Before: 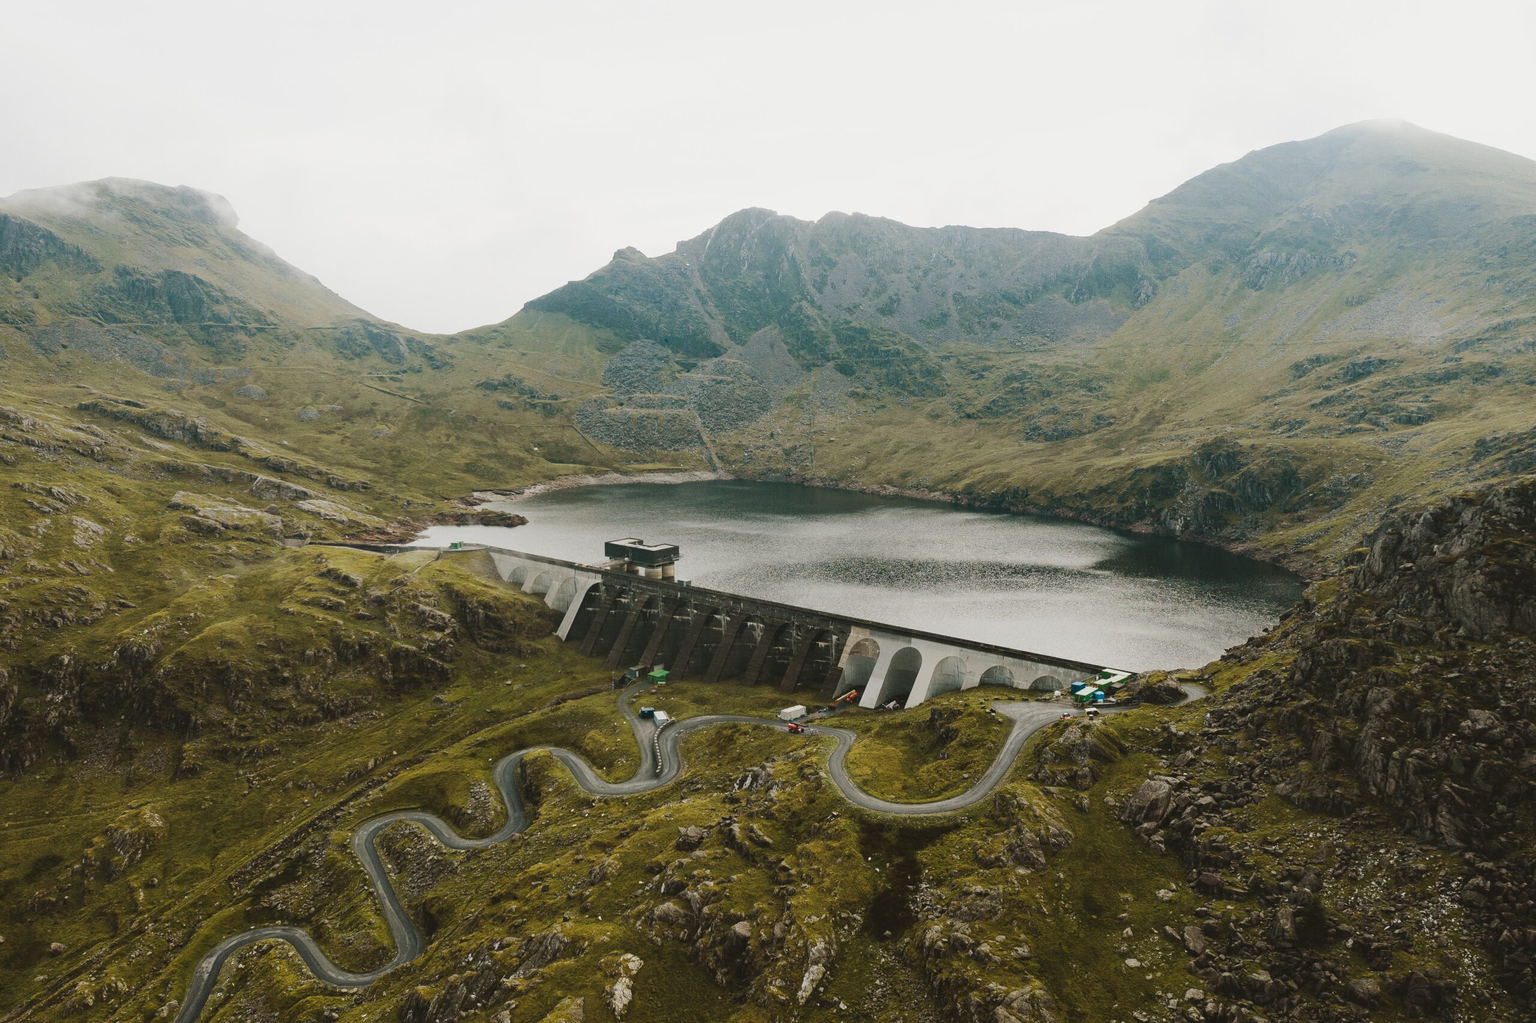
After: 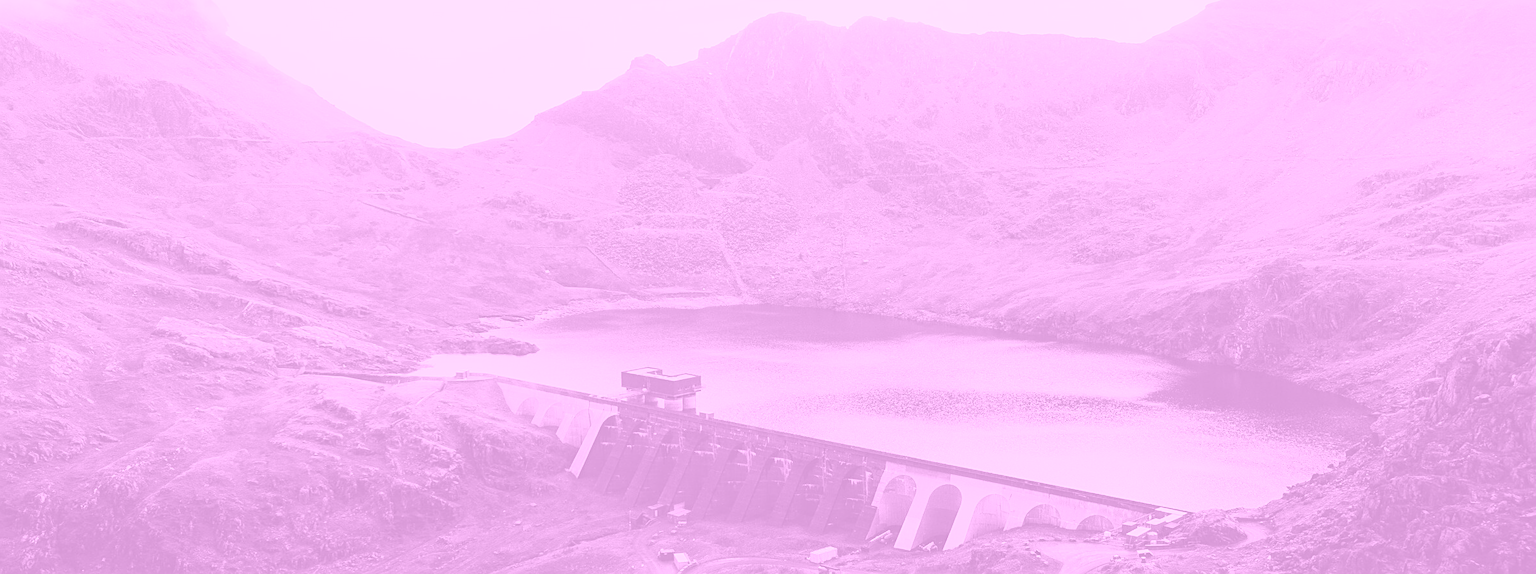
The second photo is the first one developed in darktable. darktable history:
color correction: highlights a* 4.02, highlights b* 4.98, shadows a* -7.55, shadows b* 4.98
colorize: hue 331.2°, saturation 75%, source mix 30.28%, lightness 70.52%, version 1
sharpen: on, module defaults
crop: left 1.744%, top 19.225%, right 5.069%, bottom 28.357%
